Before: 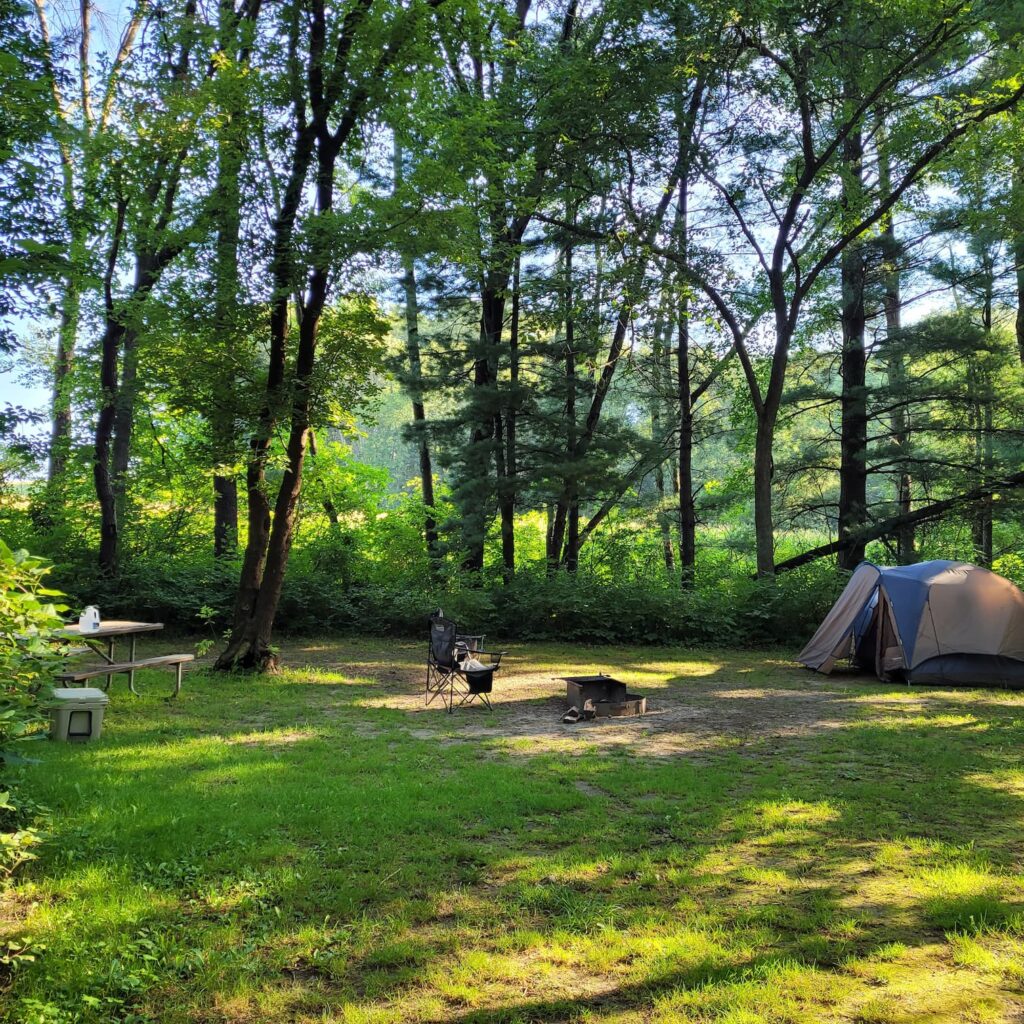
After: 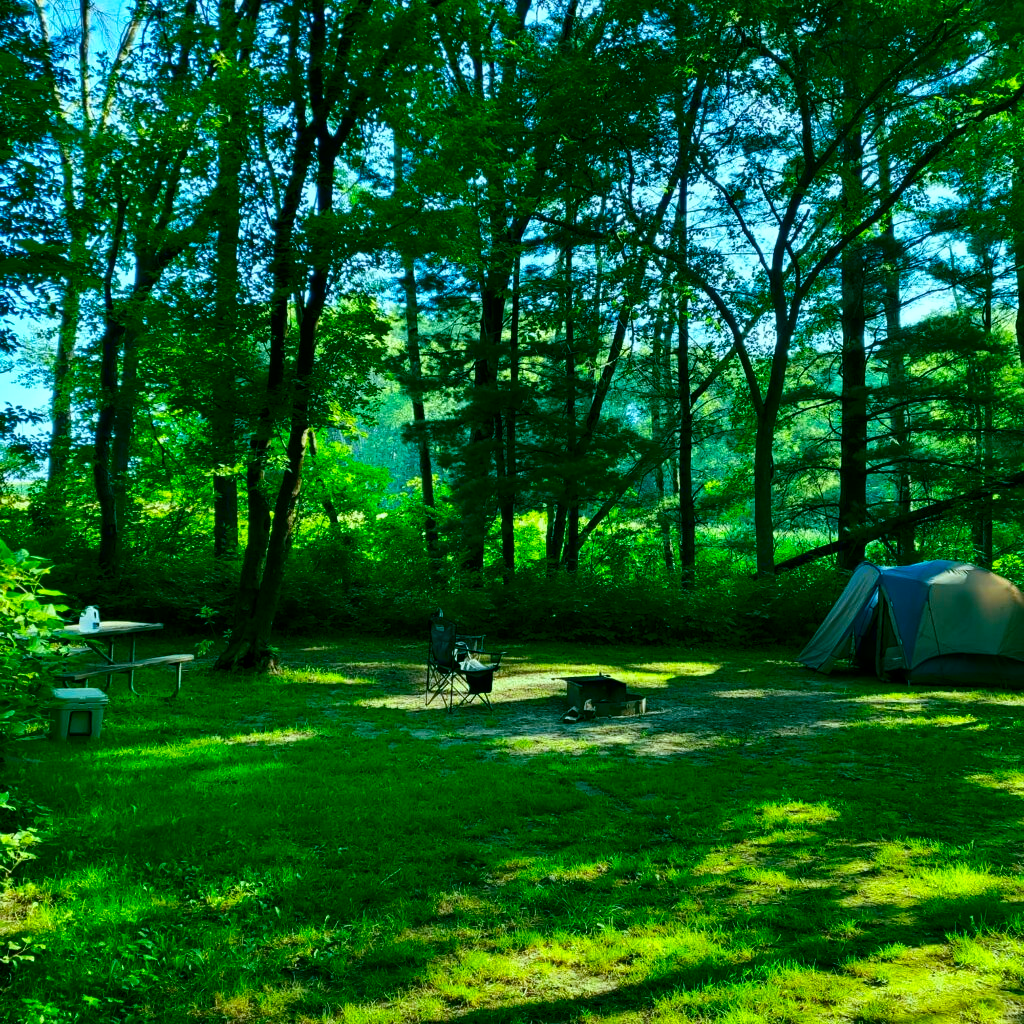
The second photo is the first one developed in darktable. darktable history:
tone curve: curves: ch0 [(0, 0) (0.003, 0.003) (0.011, 0.011) (0.025, 0.026) (0.044, 0.046) (0.069, 0.071) (0.1, 0.103) (0.136, 0.14) (0.177, 0.183) (0.224, 0.231) (0.277, 0.286) (0.335, 0.346) (0.399, 0.412) (0.468, 0.483) (0.543, 0.56) (0.623, 0.643) (0.709, 0.732) (0.801, 0.826) (0.898, 0.917) (1, 1)], preserve colors none
contrast brightness saturation: contrast 0.13, brightness -0.24, saturation 0.14
color balance rgb: shadows lift › chroma 11.71%, shadows lift › hue 133.46°, power › chroma 2.15%, power › hue 166.83°, highlights gain › chroma 4%, highlights gain › hue 200.2°, perceptual saturation grading › global saturation 18.05%
